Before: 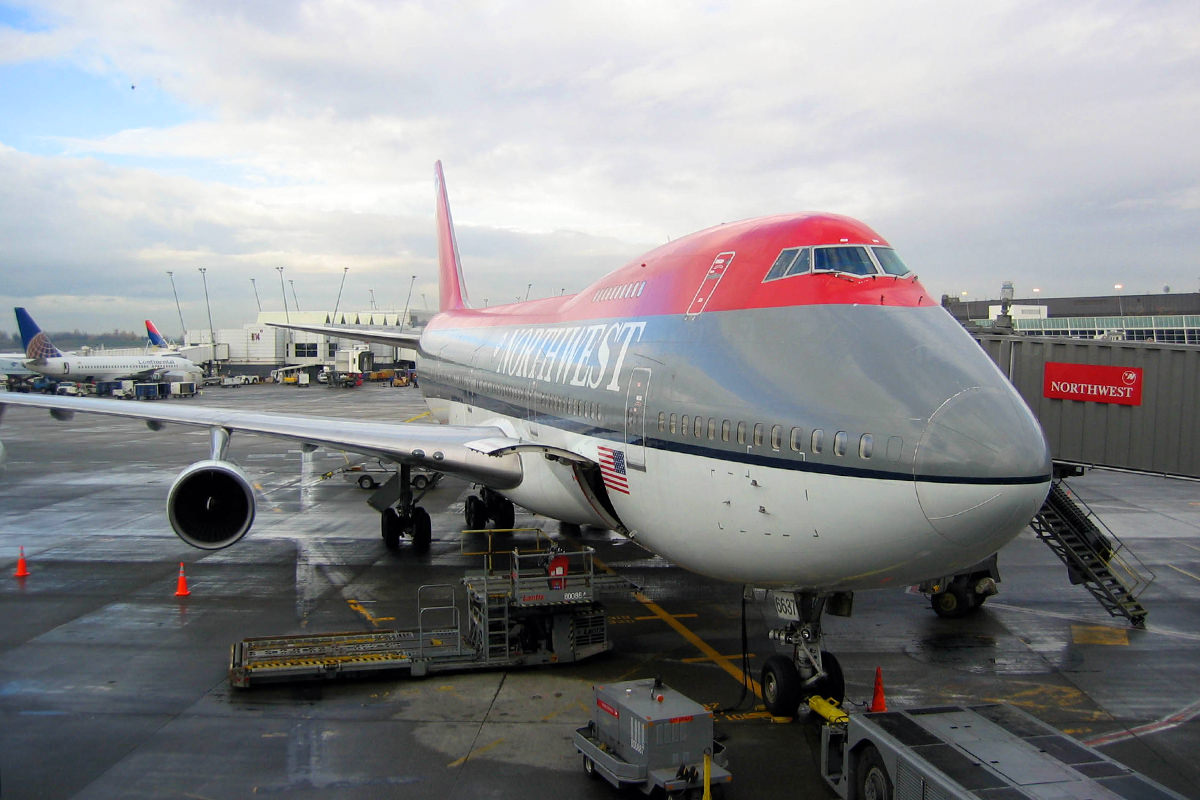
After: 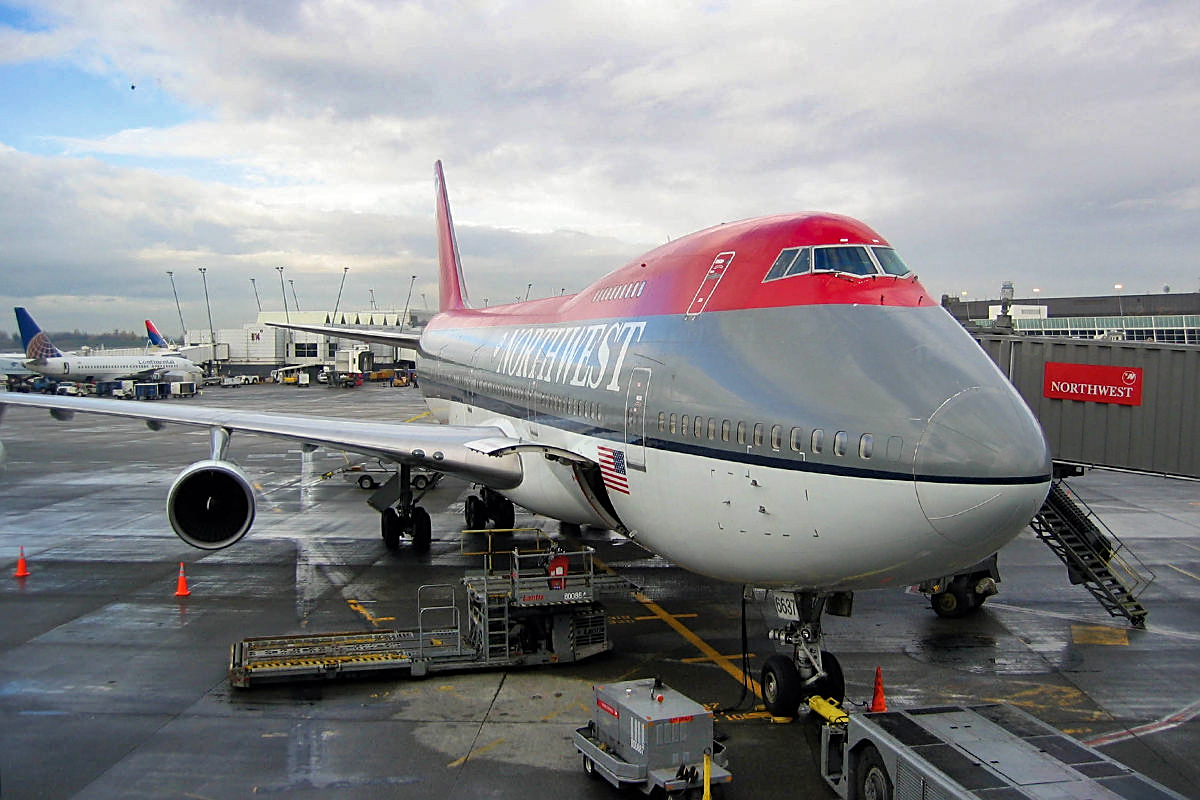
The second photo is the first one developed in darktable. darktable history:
sharpen: on, module defaults
shadows and highlights: low approximation 0.01, soften with gaussian
